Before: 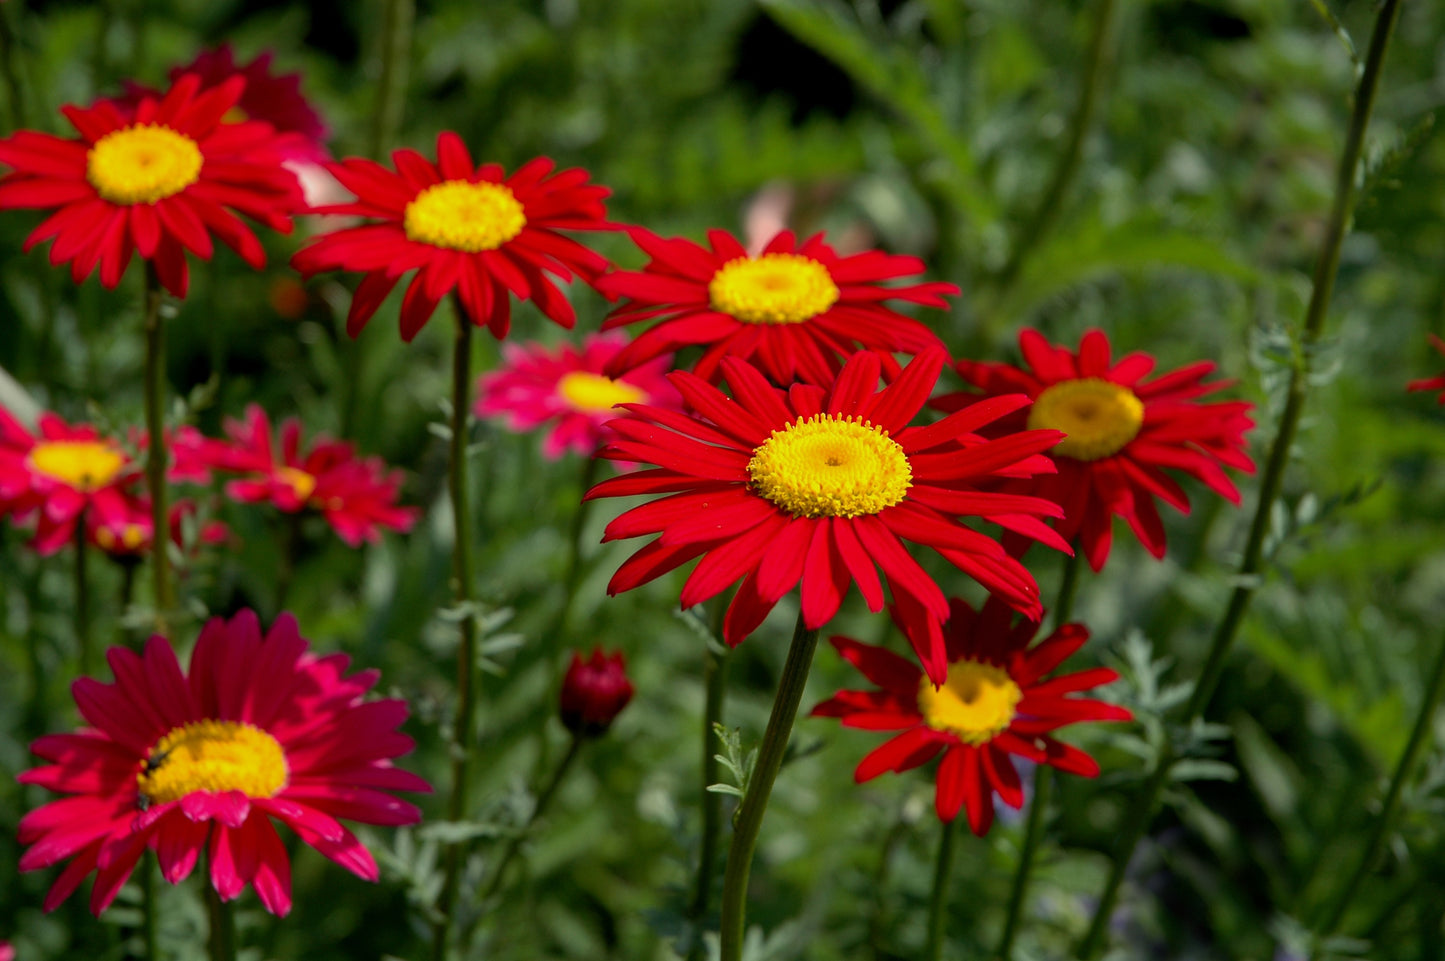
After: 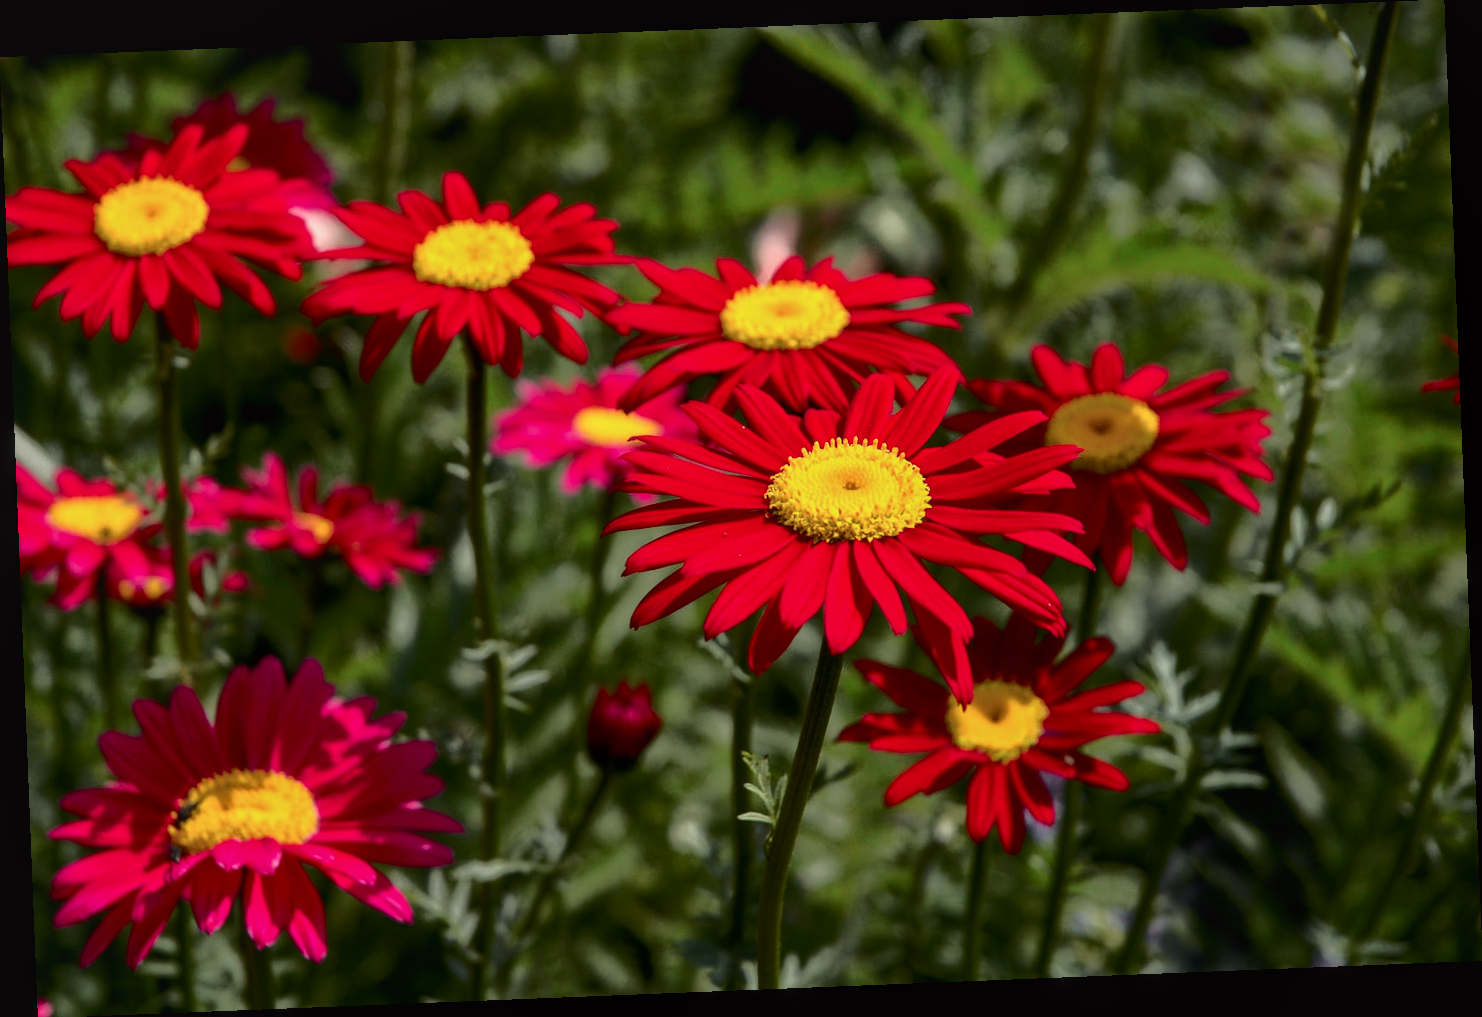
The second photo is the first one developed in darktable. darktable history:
exposure: exposure -0.151 EV, compensate highlight preservation false
local contrast: on, module defaults
rotate and perspective: rotation -2.29°, automatic cropping off
tone curve: curves: ch0 [(0, 0.032) (0.094, 0.08) (0.265, 0.208) (0.41, 0.417) (0.498, 0.496) (0.638, 0.673) (0.819, 0.841) (0.96, 0.899)]; ch1 [(0, 0) (0.161, 0.092) (0.37, 0.302) (0.417, 0.434) (0.495, 0.498) (0.576, 0.589) (0.725, 0.765) (1, 1)]; ch2 [(0, 0) (0.352, 0.403) (0.45, 0.469) (0.521, 0.515) (0.59, 0.579) (1, 1)], color space Lab, independent channels, preserve colors none
